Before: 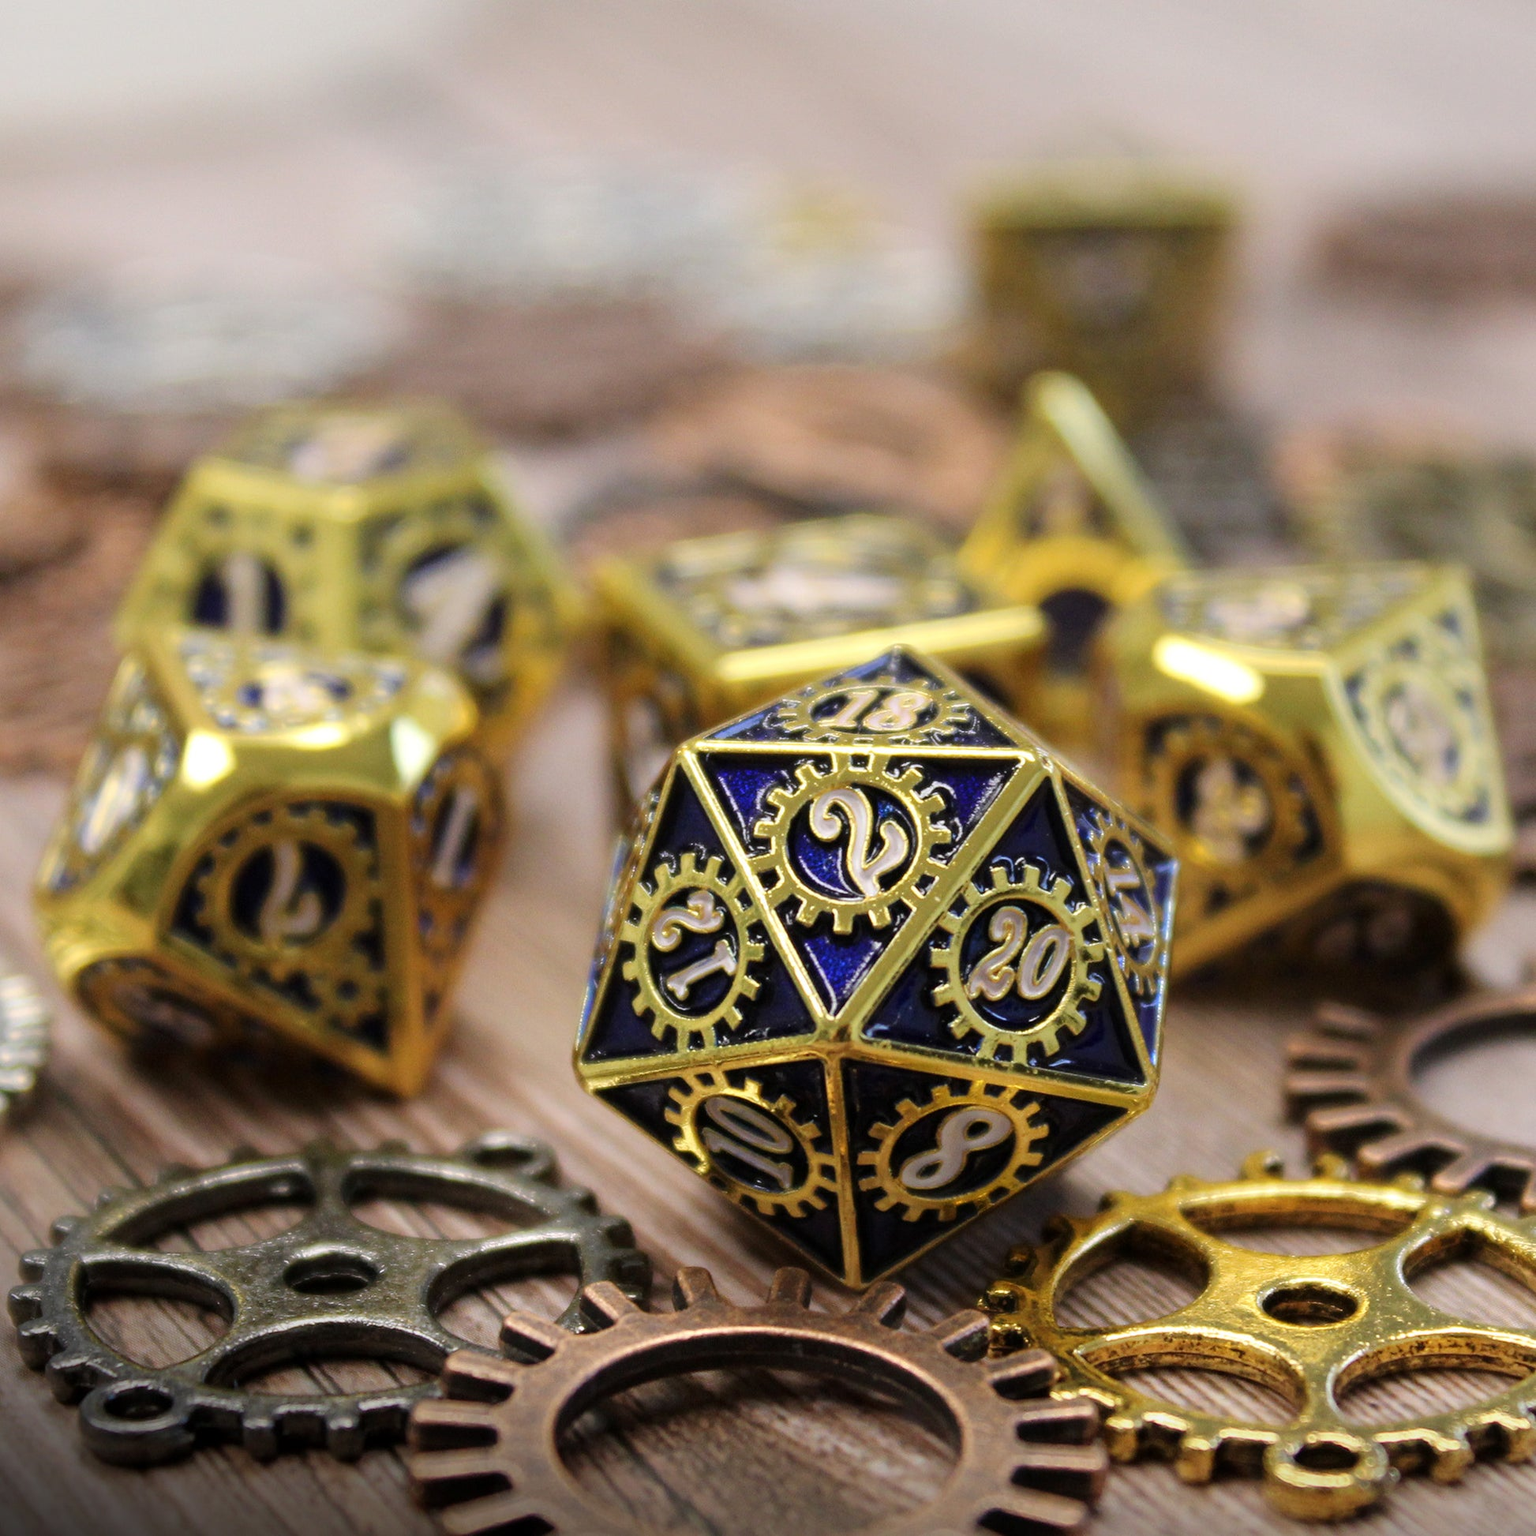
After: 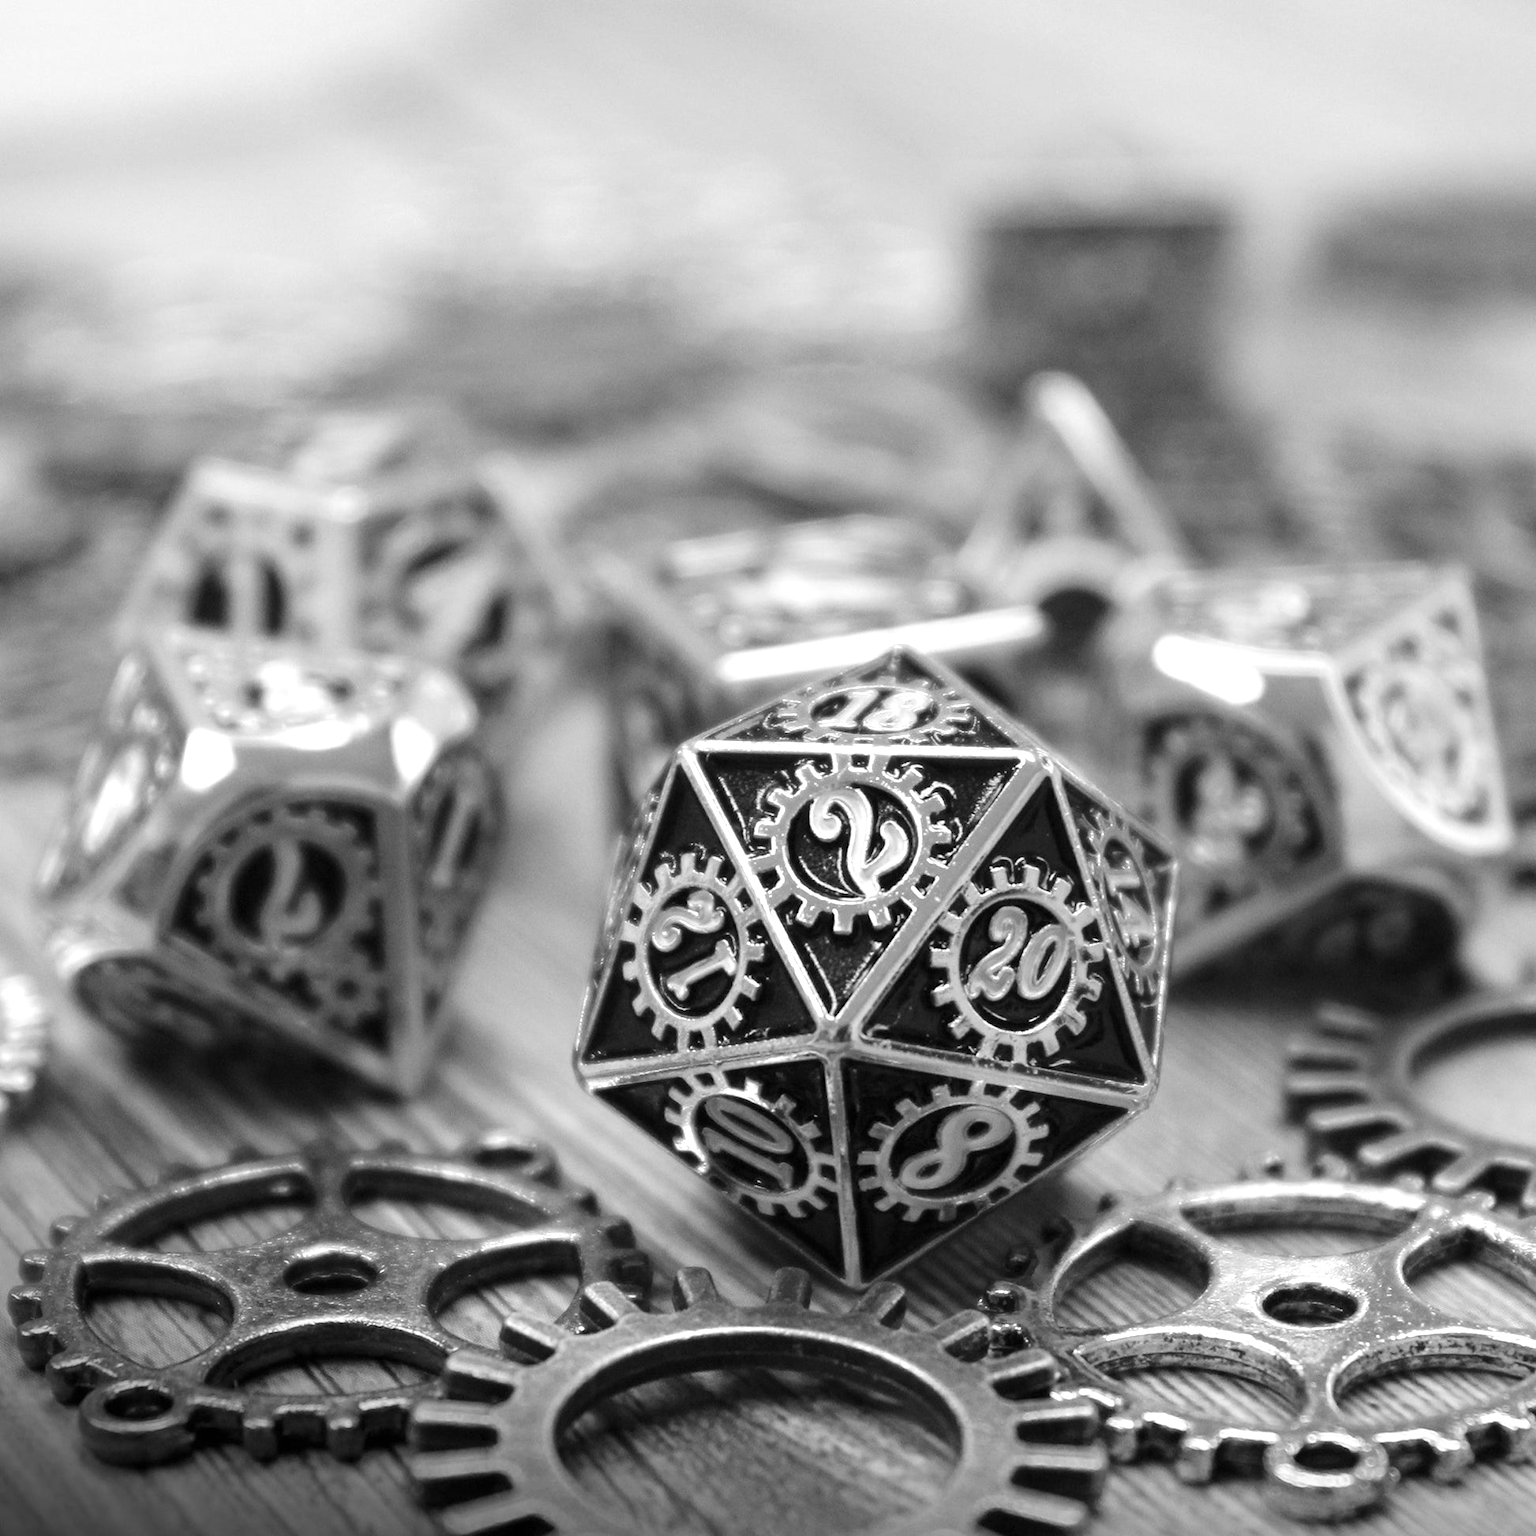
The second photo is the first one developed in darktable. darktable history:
exposure: black level correction 0, exposure 0.5 EV, compensate highlight preservation false
monochrome: on, module defaults
tone equalizer: -7 EV 0.18 EV, -6 EV 0.12 EV, -5 EV 0.08 EV, -4 EV 0.04 EV, -2 EV -0.02 EV, -1 EV -0.04 EV, +0 EV -0.06 EV, luminance estimator HSV value / RGB max
